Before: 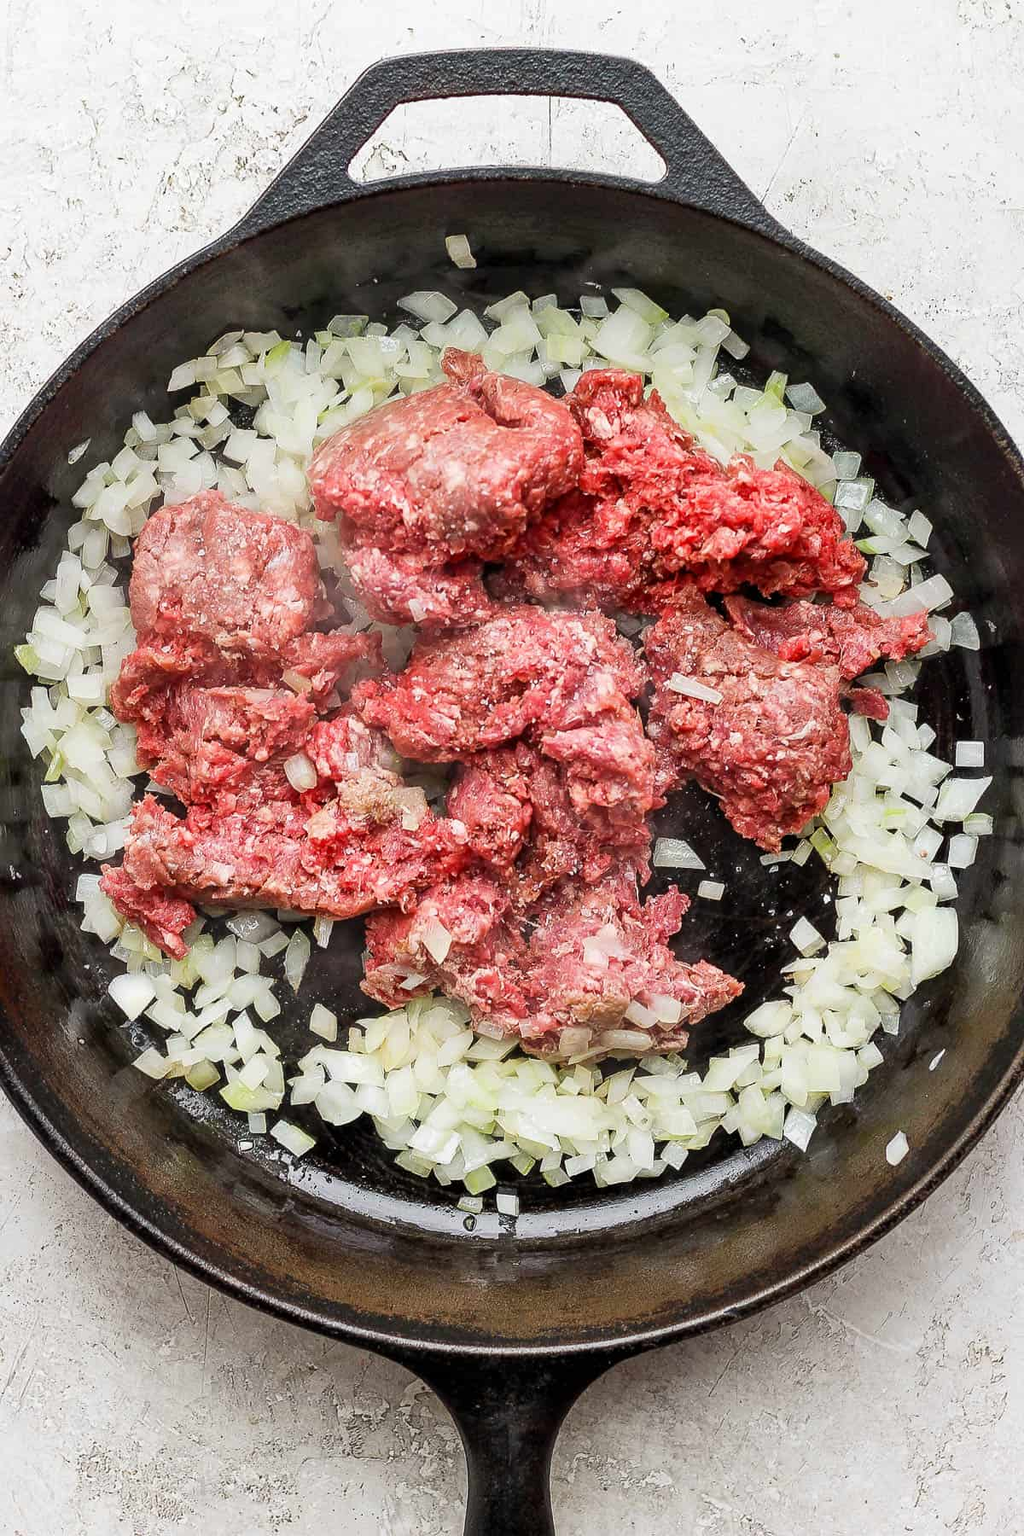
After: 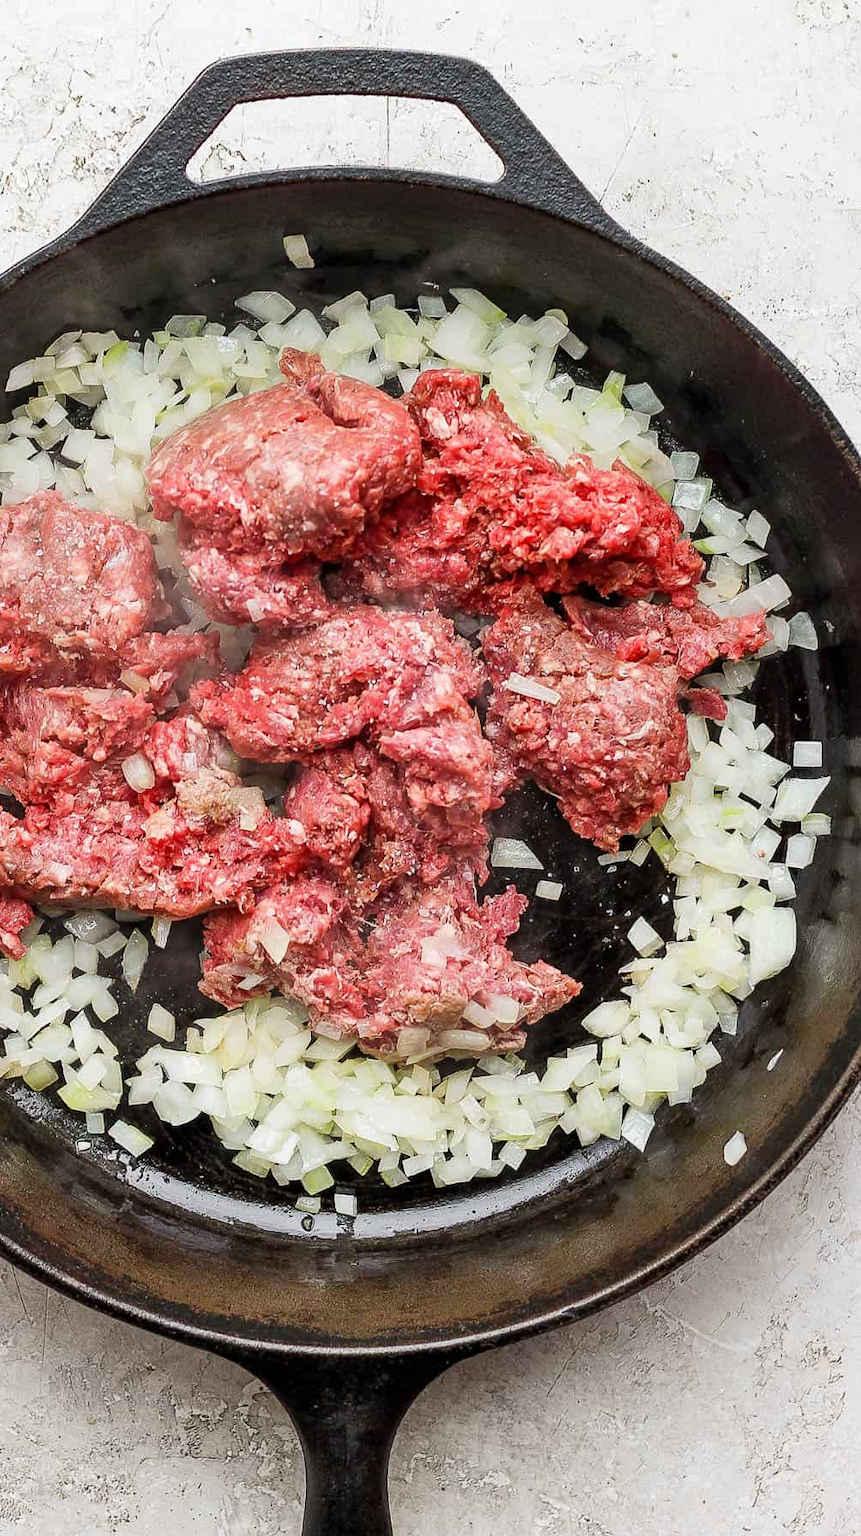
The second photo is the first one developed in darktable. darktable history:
crop: left 15.896%
